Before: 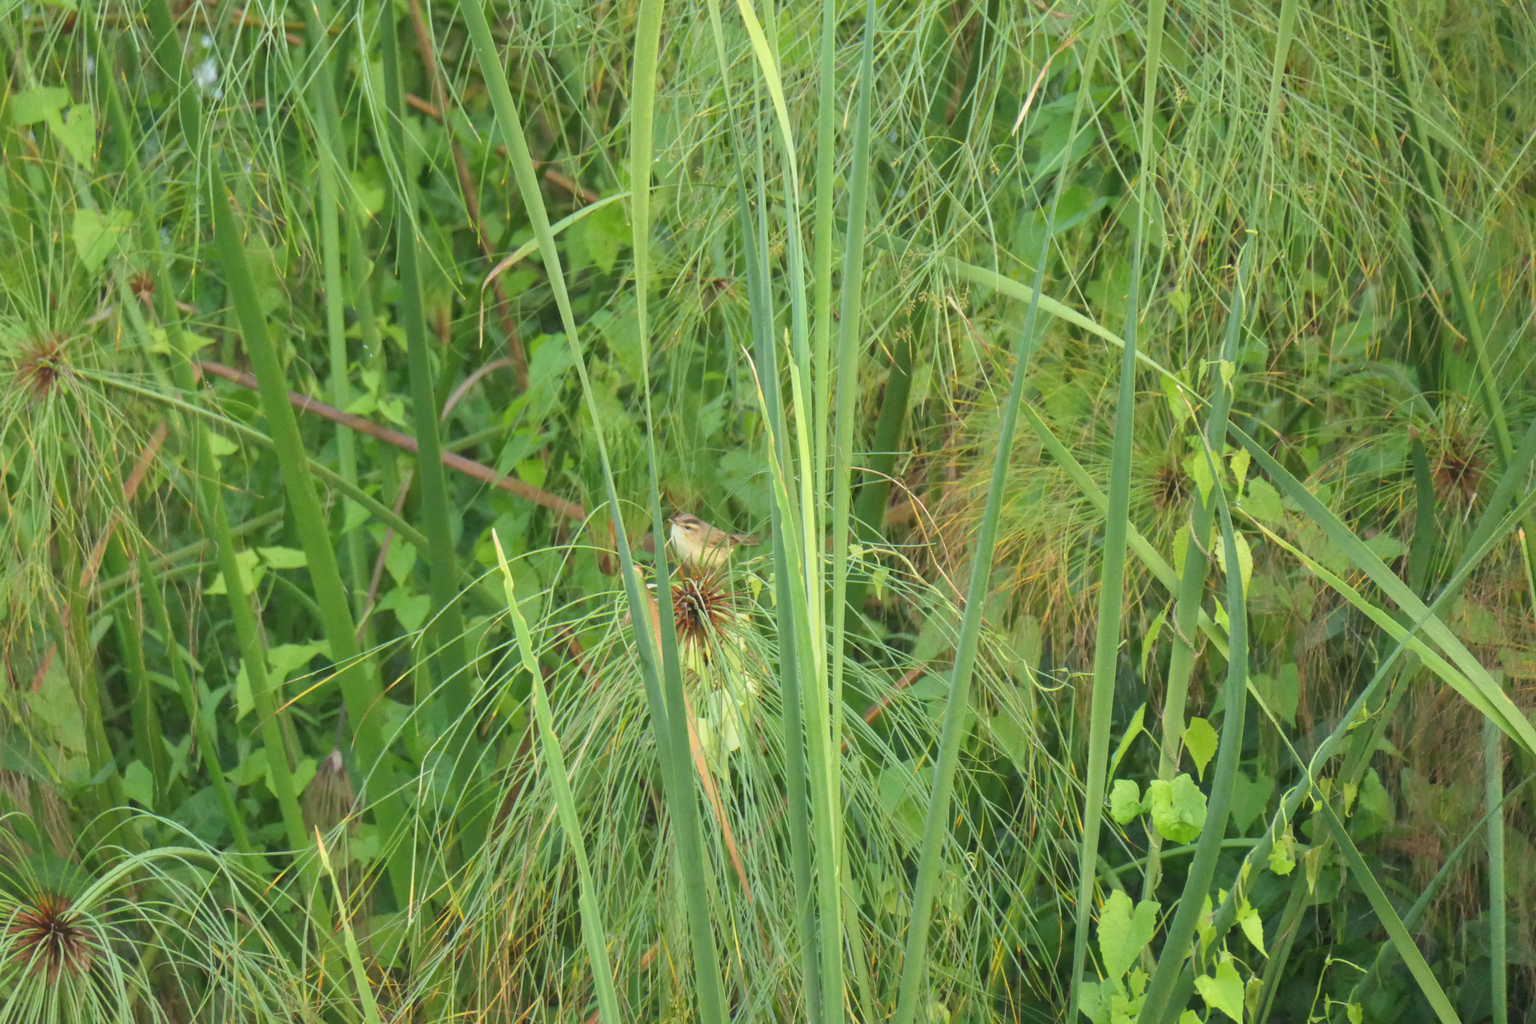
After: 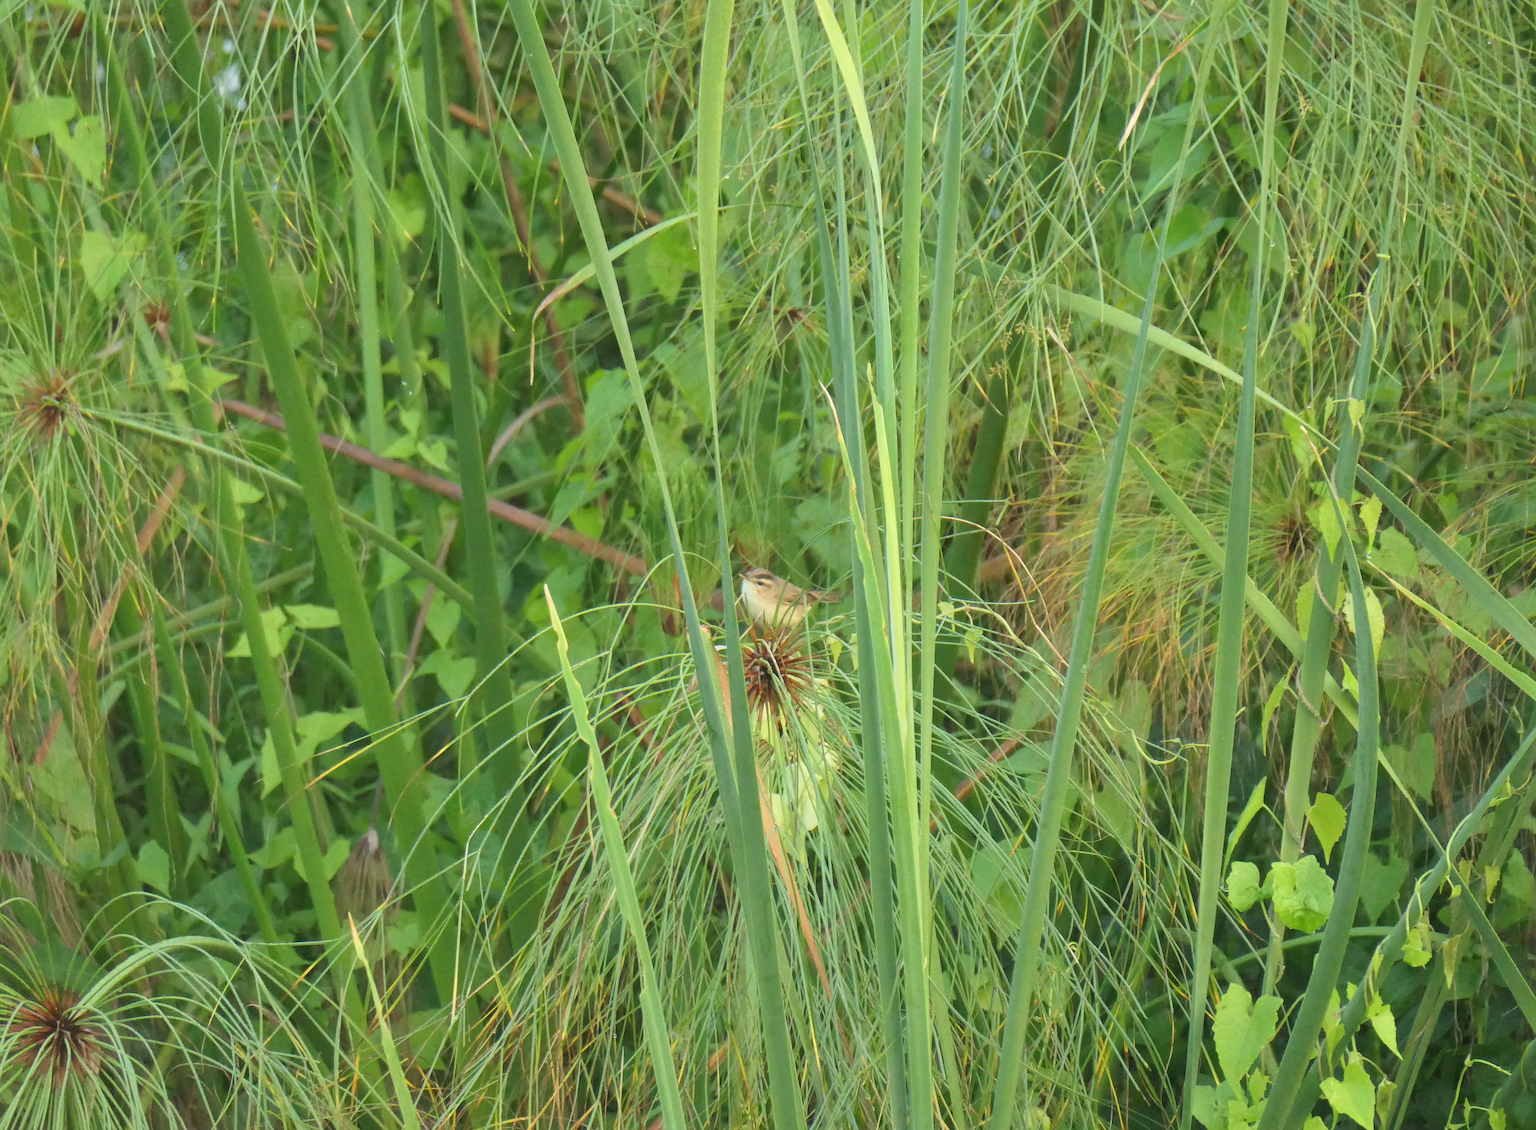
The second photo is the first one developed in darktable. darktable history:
sharpen: on, module defaults
crop: right 9.487%, bottom 0.043%
